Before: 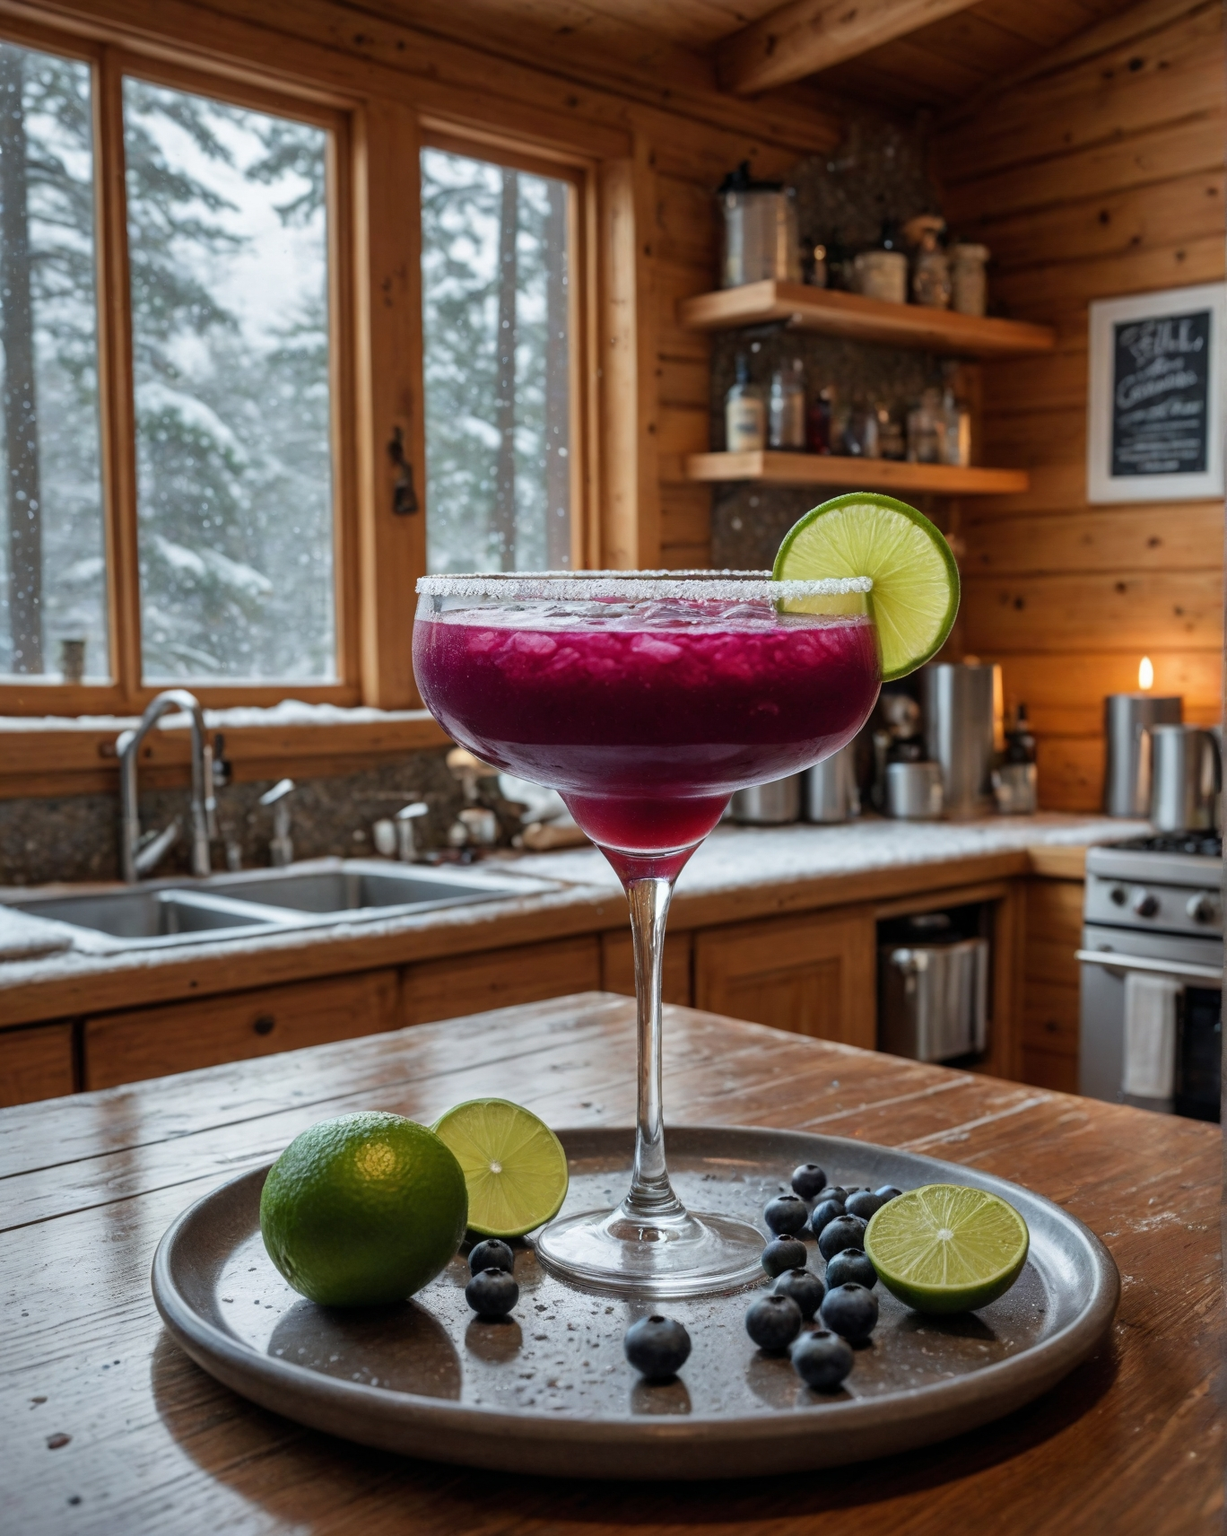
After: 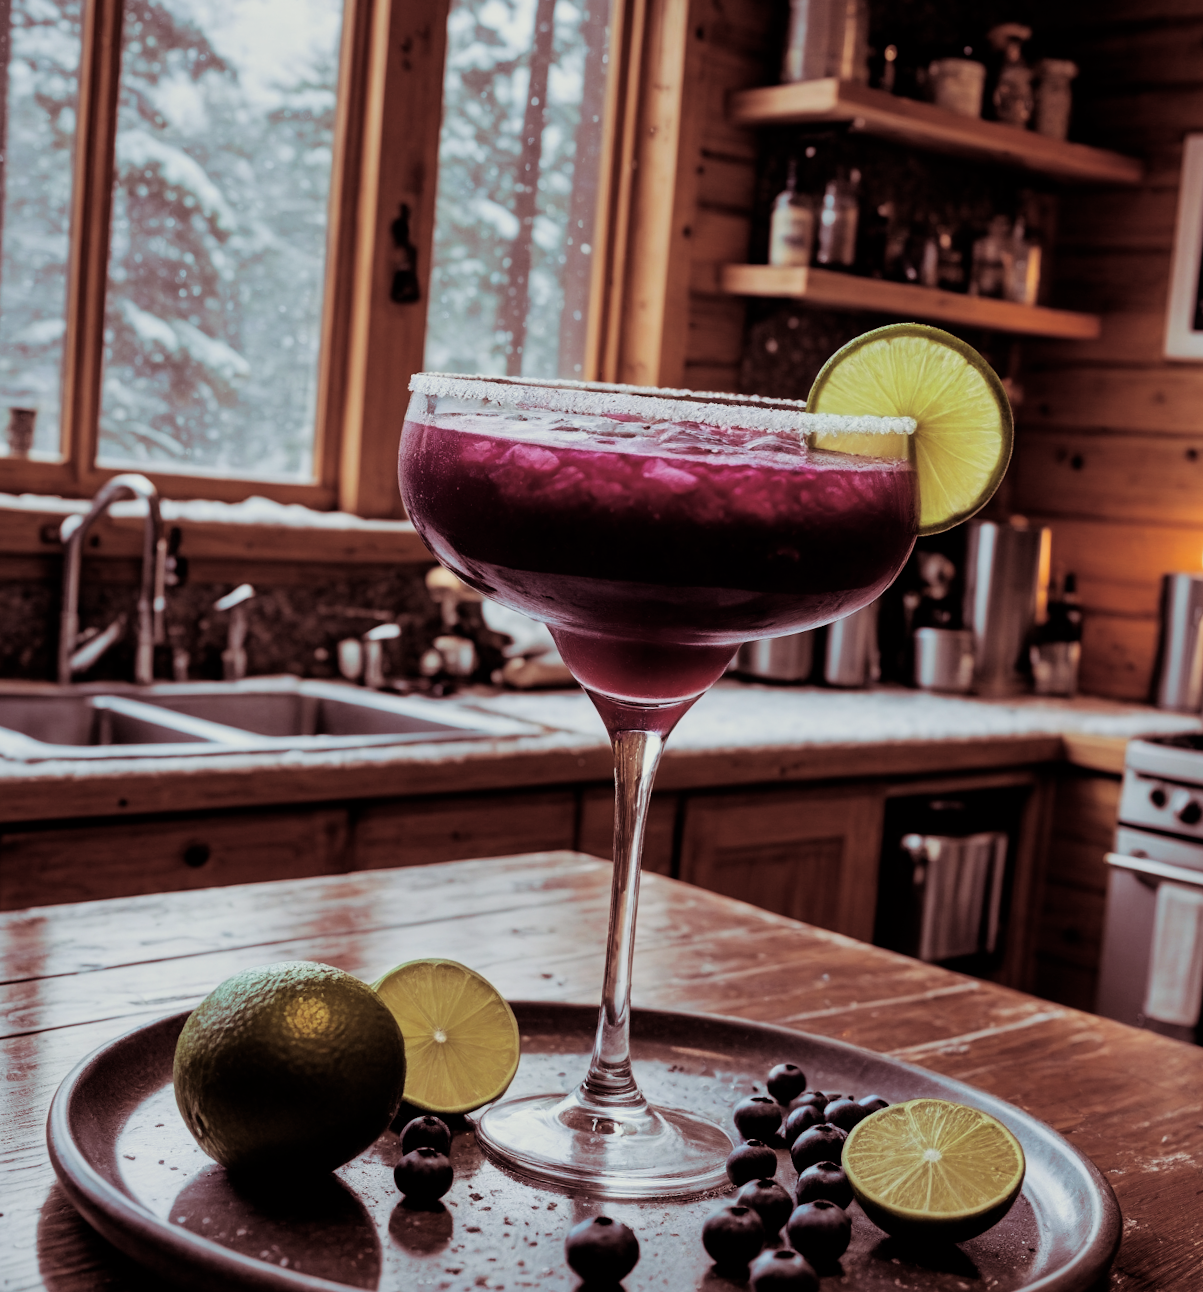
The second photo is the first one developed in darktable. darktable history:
crop: left 9.712%, top 16.928%, right 10.845%, bottom 12.332%
rotate and perspective: rotation 5.12°, automatic cropping off
tone equalizer: on, module defaults
filmic rgb: black relative exposure -5 EV, hardness 2.88, contrast 1.3, highlights saturation mix -30%
split-toning: on, module defaults
